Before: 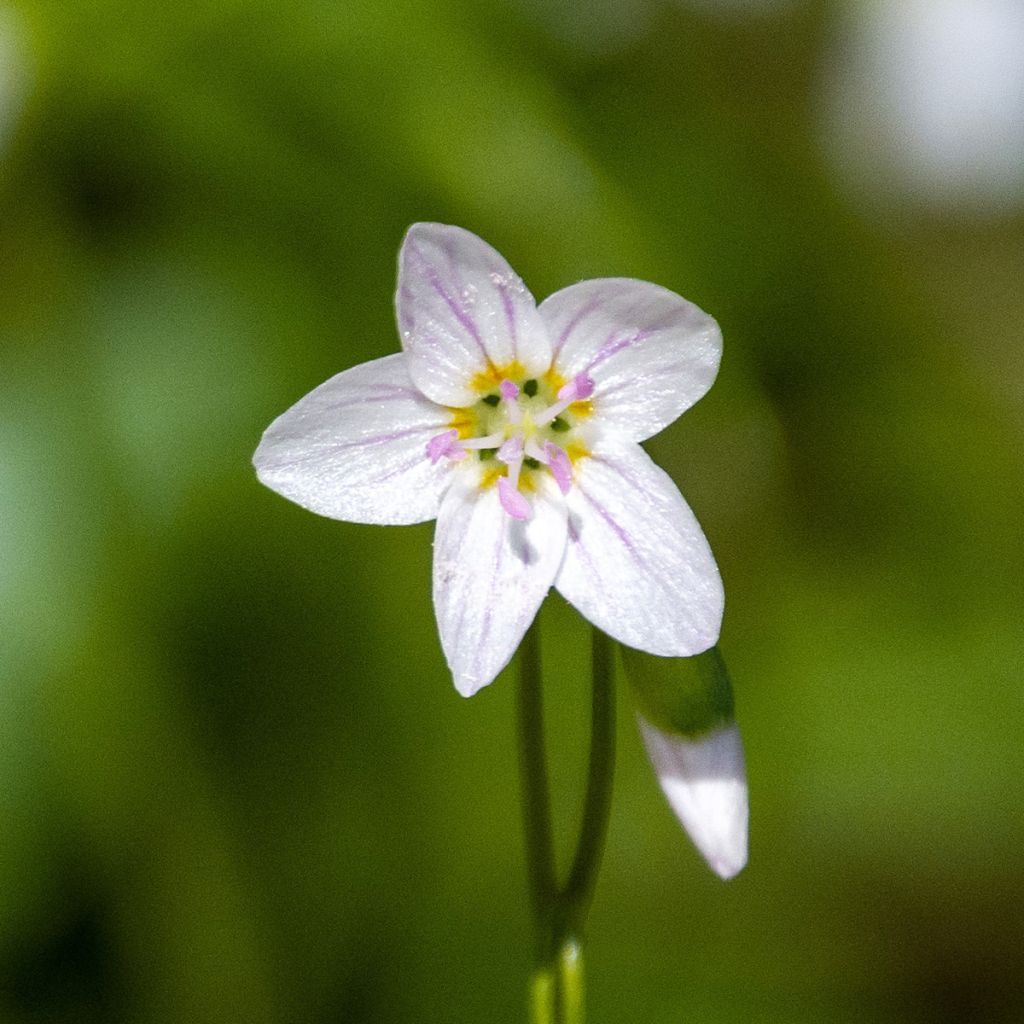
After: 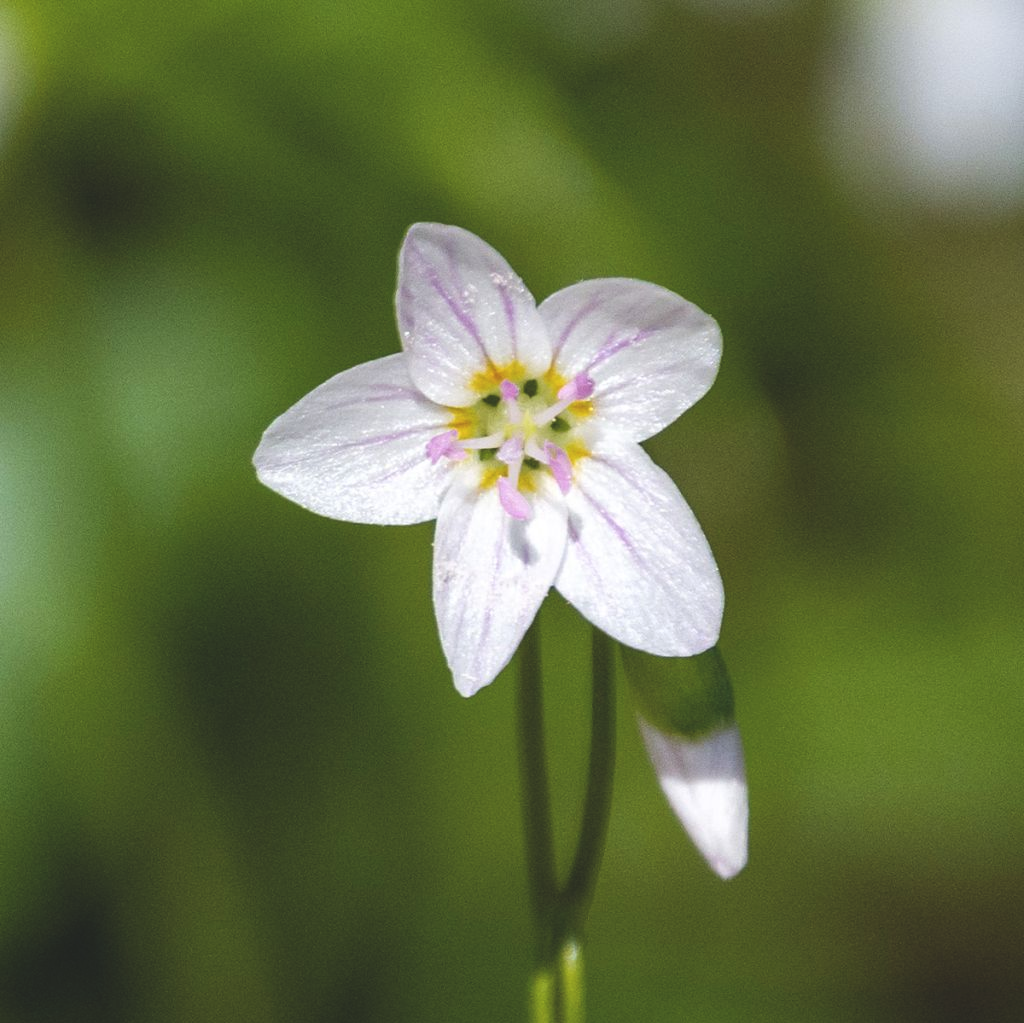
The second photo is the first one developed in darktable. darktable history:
crop: bottom 0.056%
exposure: black level correction -0.015, compensate highlight preservation false
